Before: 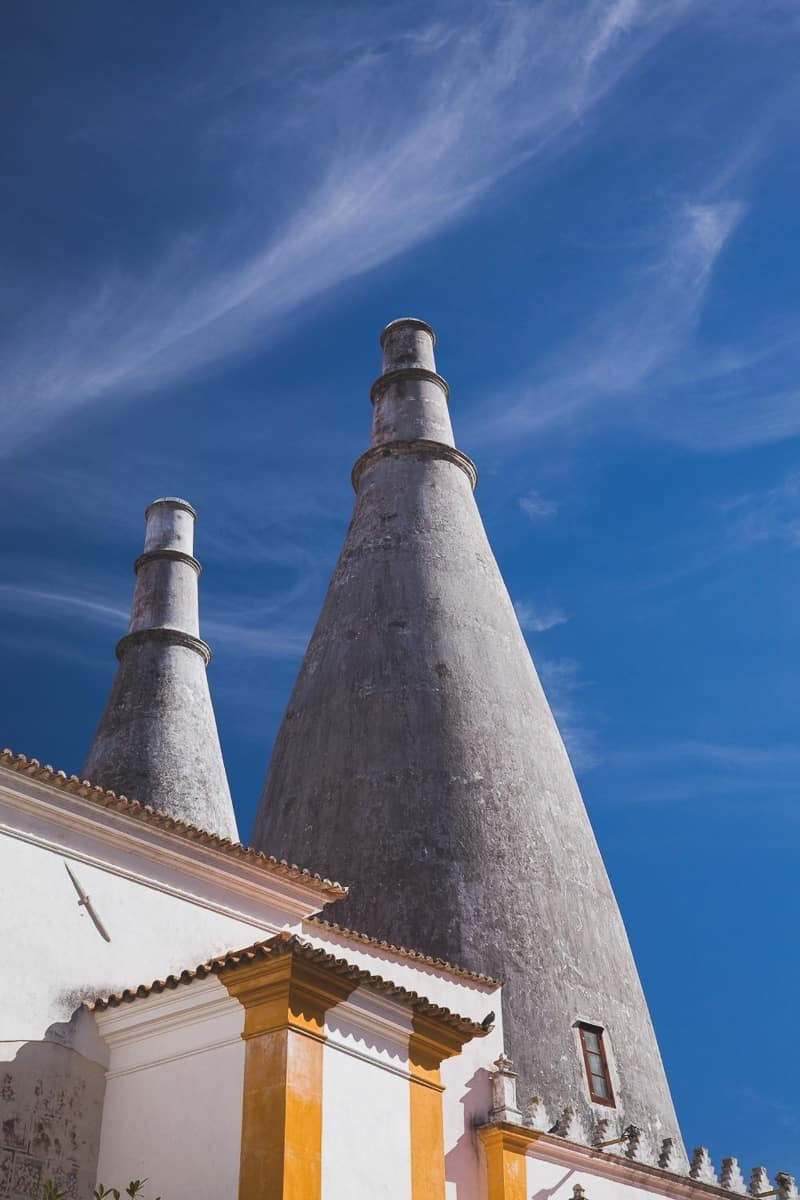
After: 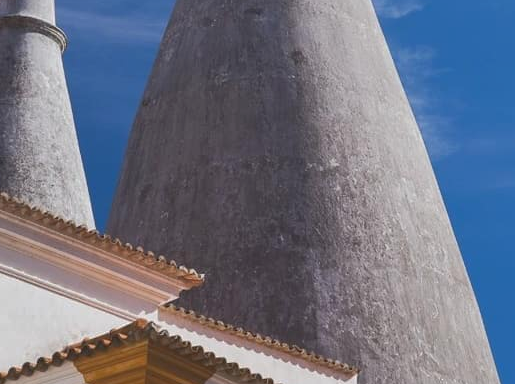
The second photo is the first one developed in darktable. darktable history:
shadows and highlights: on, module defaults
crop: left 18.091%, top 51.13%, right 17.525%, bottom 16.85%
